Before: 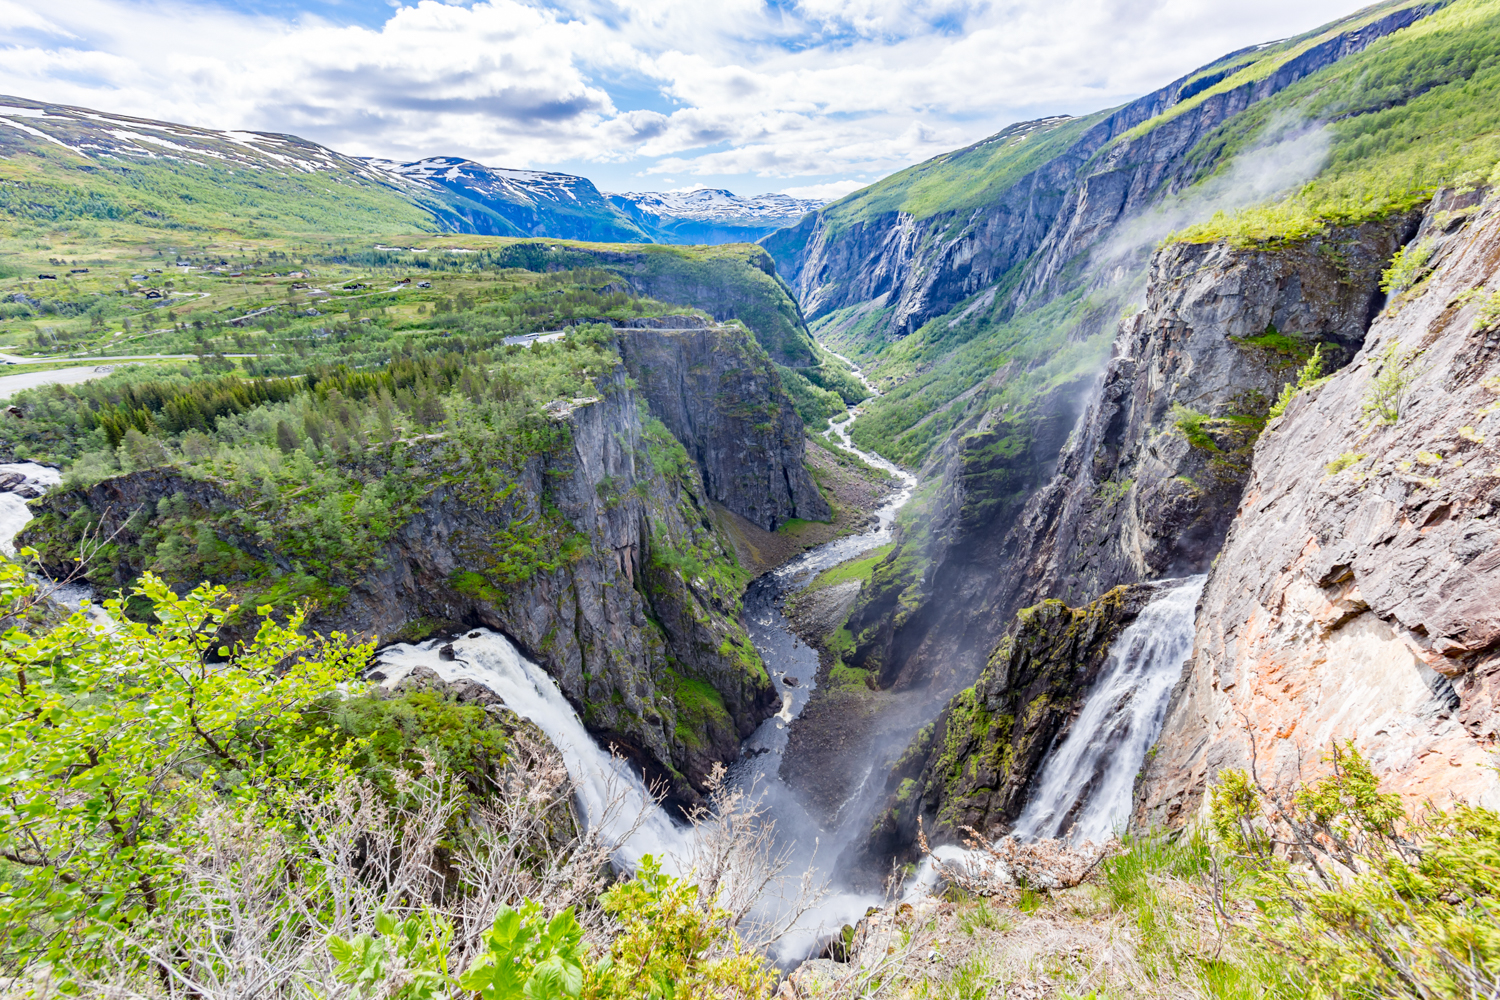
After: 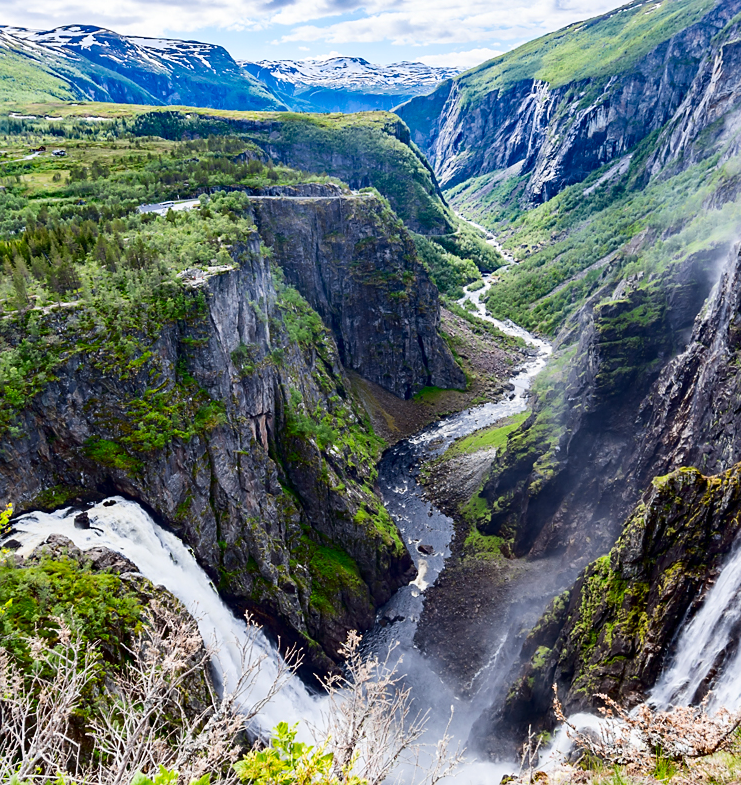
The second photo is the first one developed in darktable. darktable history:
contrast brightness saturation: contrast 0.2, brightness -0.11, saturation 0.1
crop and rotate: angle 0.02°, left 24.353%, top 13.219%, right 26.156%, bottom 8.224%
sharpen: radius 1.458, amount 0.398, threshold 1.271
